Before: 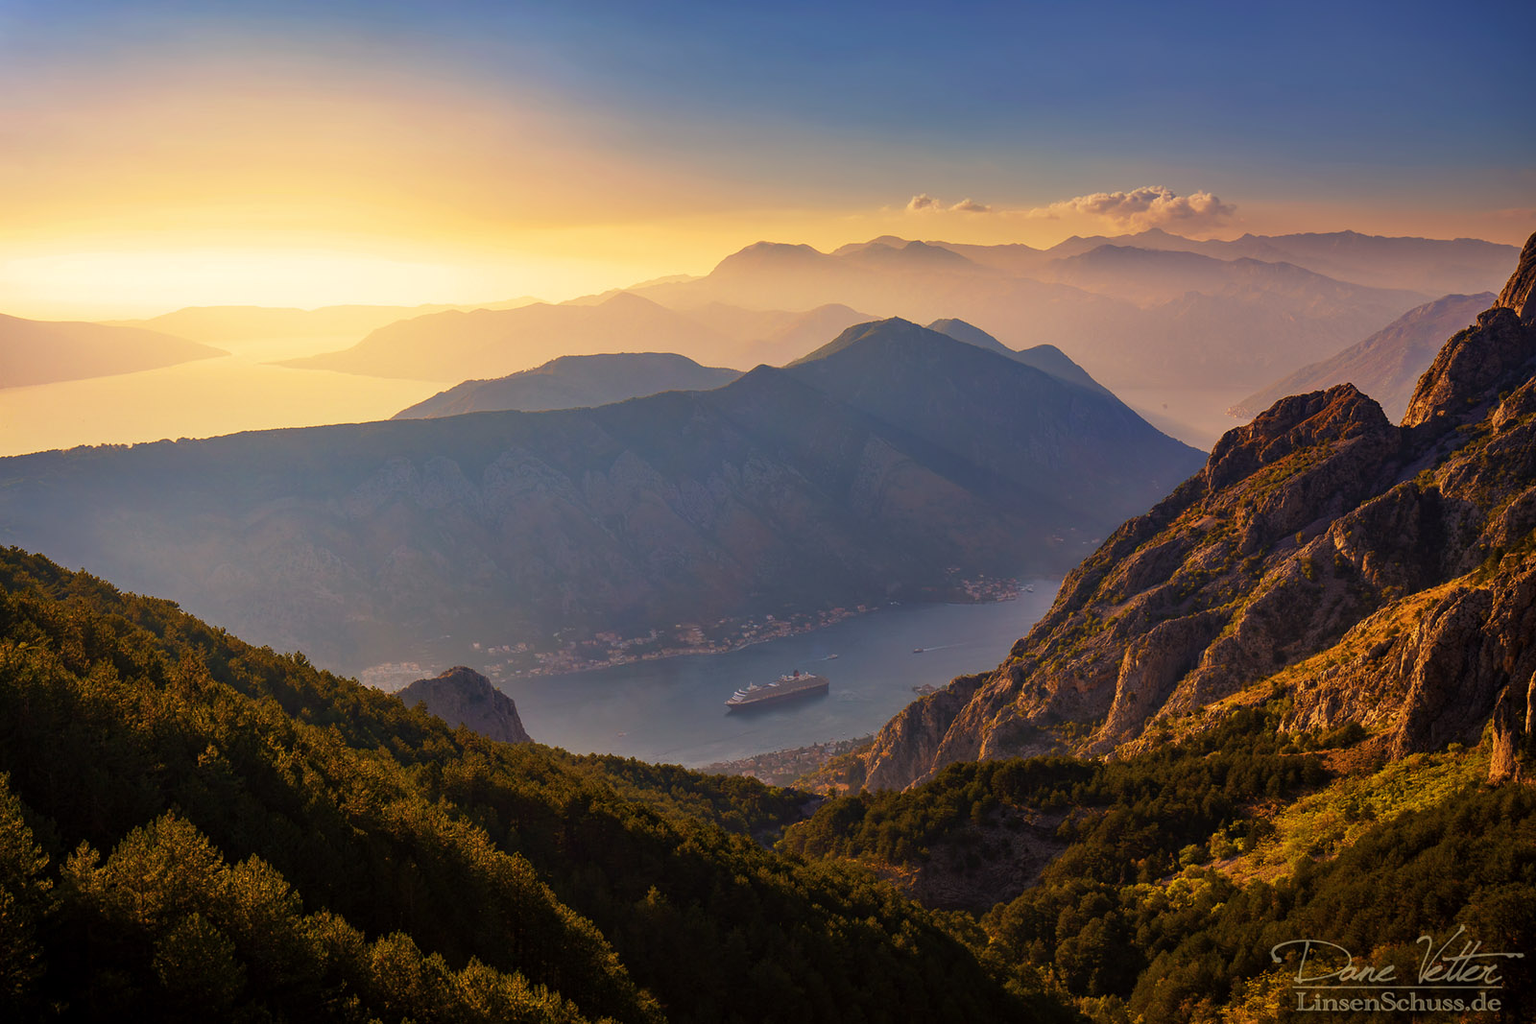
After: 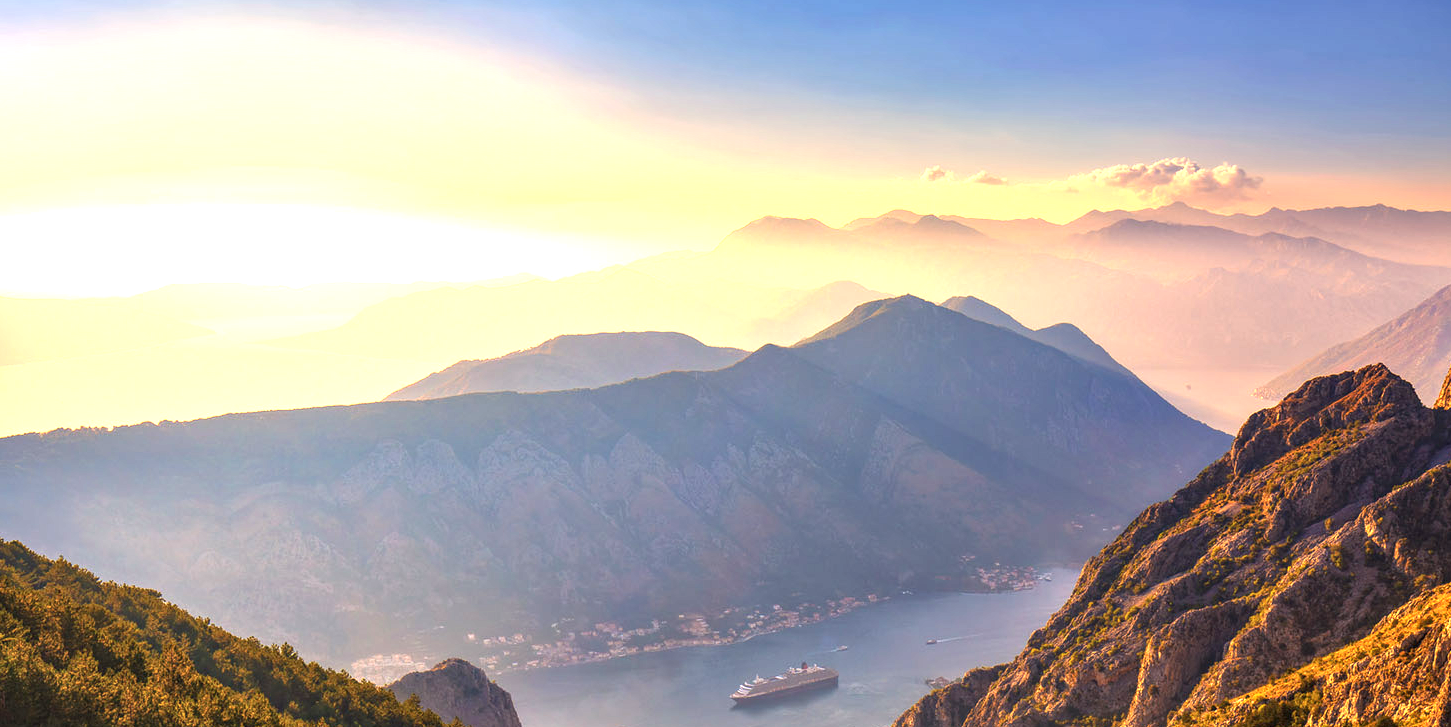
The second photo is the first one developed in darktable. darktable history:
local contrast: on, module defaults
crop: left 1.588%, top 3.42%, right 7.711%, bottom 28.438%
exposure: black level correction 0, exposure 1.282 EV, compensate highlight preservation false
